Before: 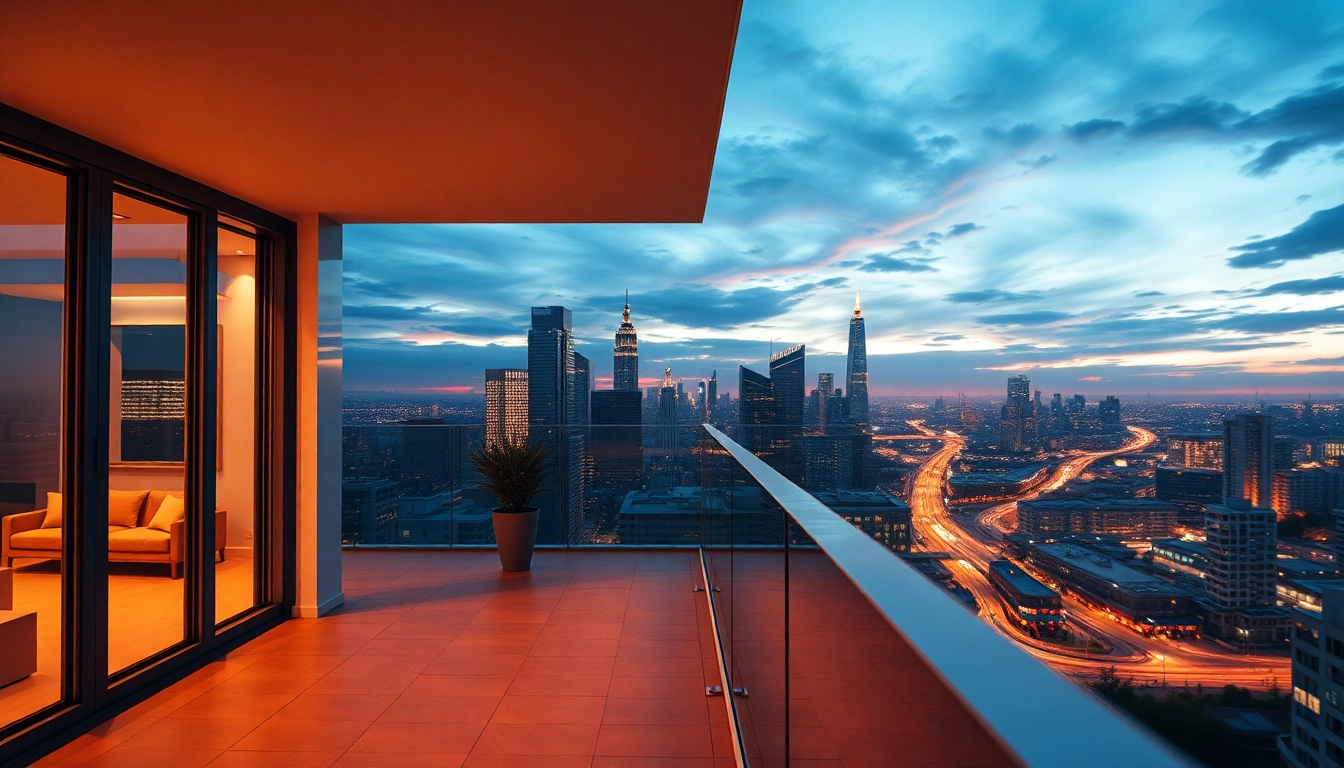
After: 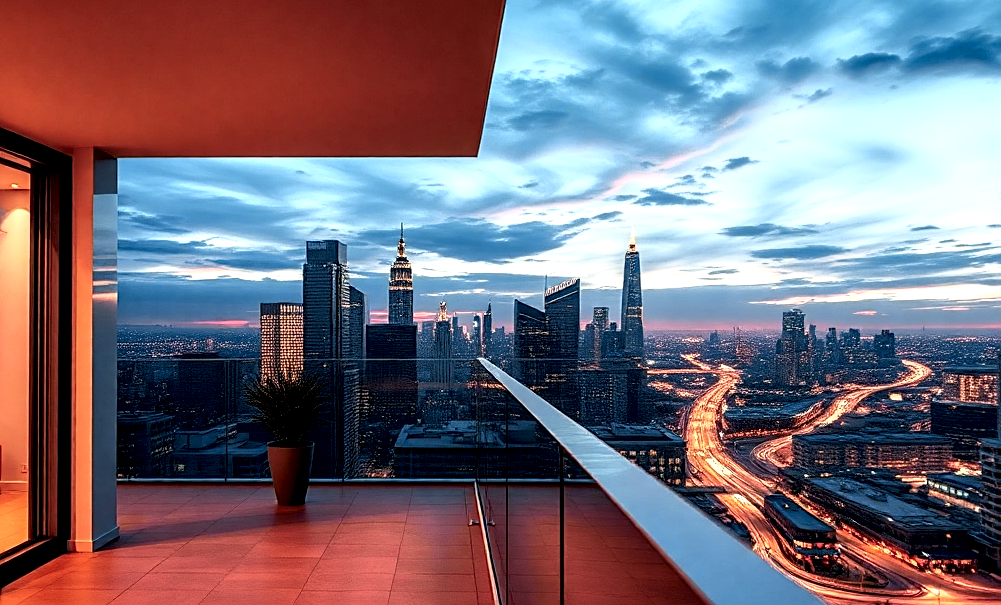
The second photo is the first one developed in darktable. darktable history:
sharpen: on, module defaults
tone curve: curves: ch0 [(0, 0) (0.105, 0.068) (0.181, 0.185) (0.28, 0.291) (0.384, 0.404) (0.485, 0.531) (0.638, 0.681) (0.795, 0.879) (1, 0.977)]; ch1 [(0, 0) (0.161, 0.092) (0.35, 0.33) (0.379, 0.401) (0.456, 0.469) (0.504, 0.5) (0.512, 0.514) (0.58, 0.597) (0.635, 0.646) (1, 1)]; ch2 [(0, 0) (0.371, 0.362) (0.437, 0.437) (0.5, 0.5) (0.53, 0.523) (0.56, 0.58) (0.622, 0.606) (1, 1)], color space Lab, independent channels, preserve colors none
crop: left 16.814%, top 8.63%, right 8.7%, bottom 12.538%
local contrast: highlights 60%, shadows 63%, detail 160%
